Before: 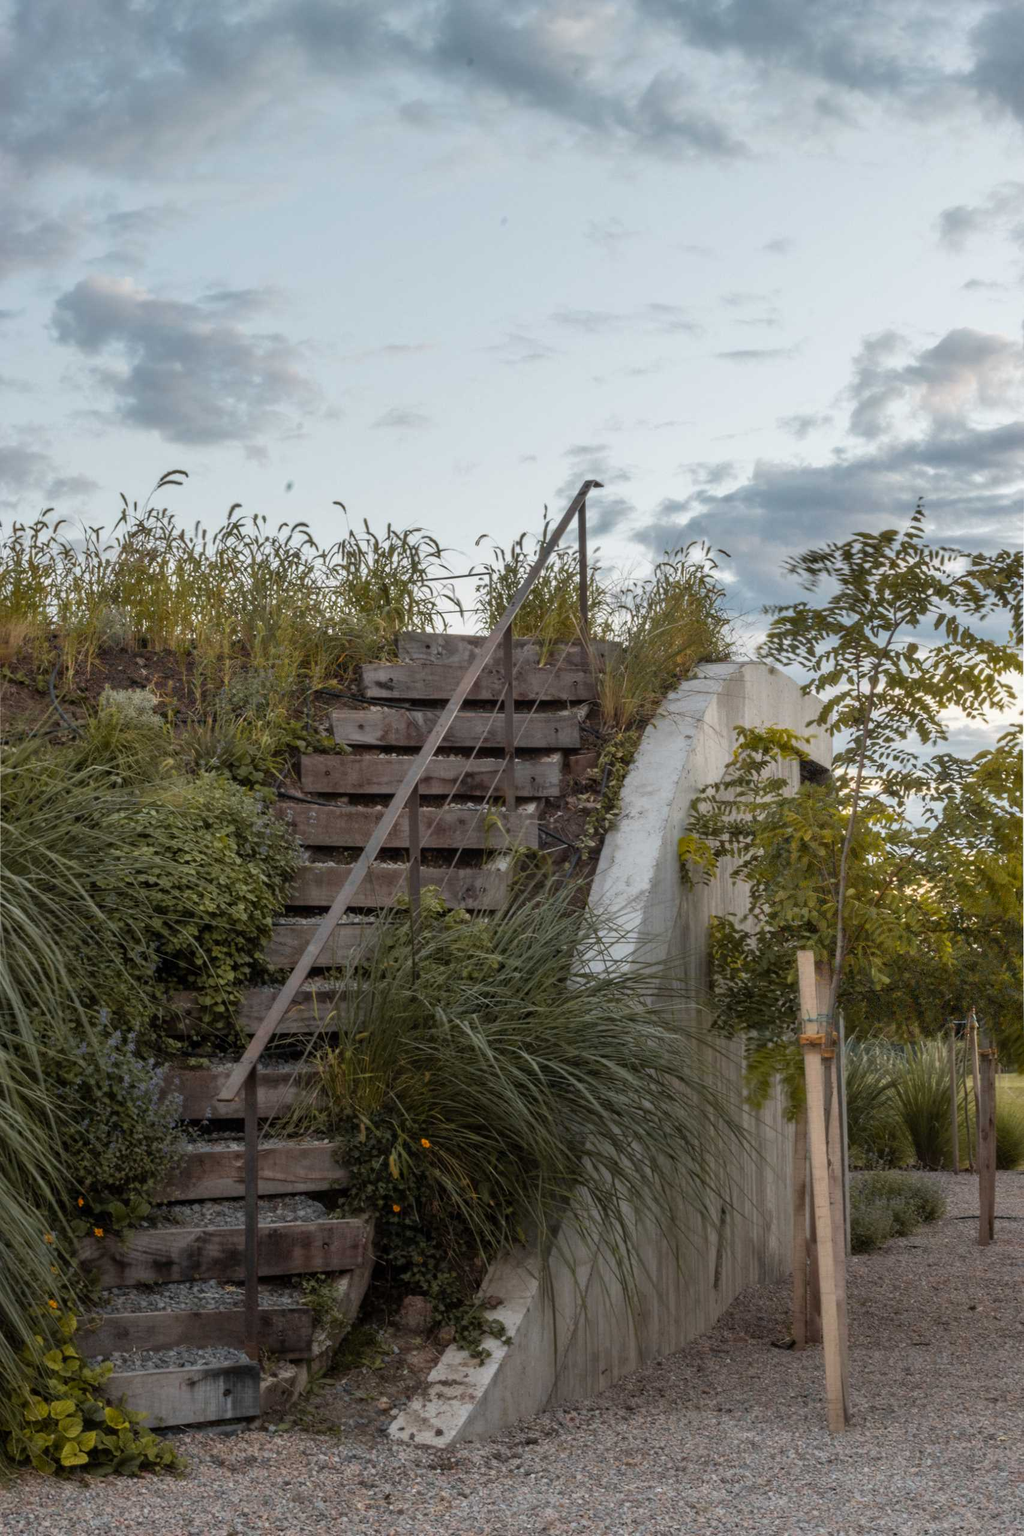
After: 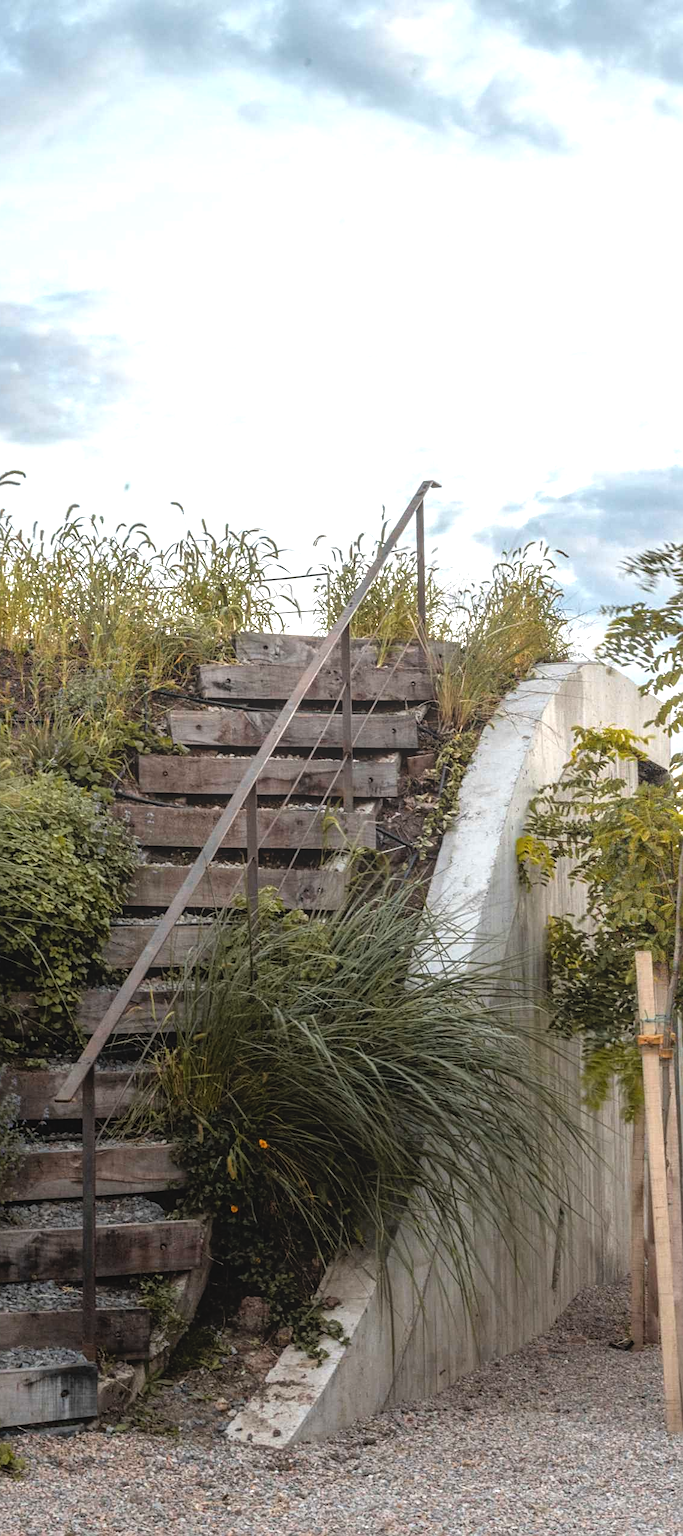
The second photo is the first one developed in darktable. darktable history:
sharpen: on, module defaults
crop and rotate: left 15.889%, right 17.363%
local contrast: highlights 48%, shadows 6%, detail 98%
tone equalizer: -8 EV -1.1 EV, -7 EV -1.04 EV, -6 EV -0.888 EV, -5 EV -0.595 EV, -3 EV 0.559 EV, -2 EV 0.847 EV, -1 EV 0.985 EV, +0 EV 1.07 EV
